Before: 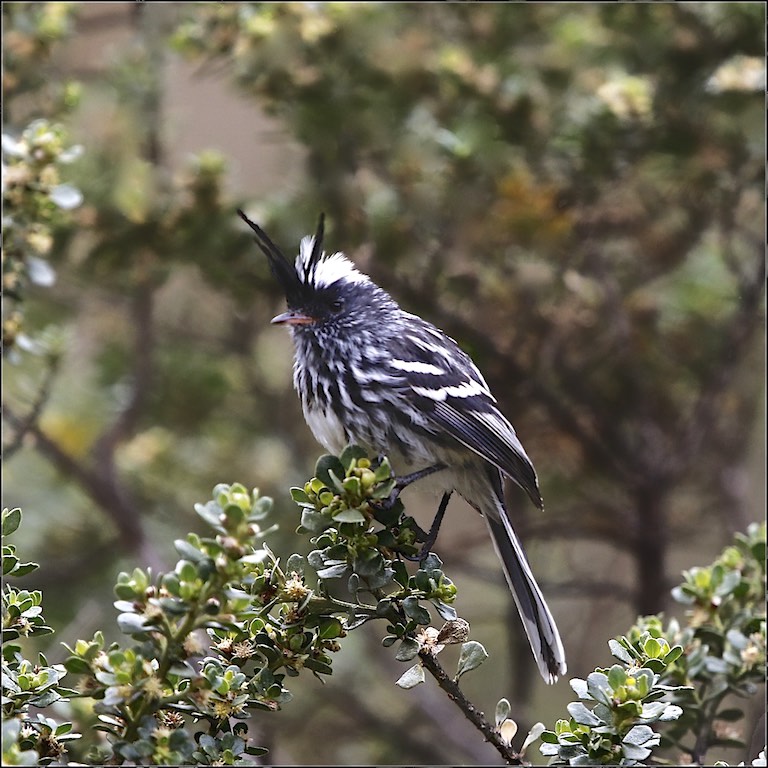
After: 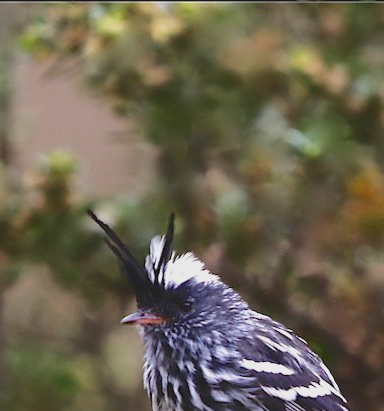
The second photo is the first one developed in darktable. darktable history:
crop: left 19.556%, right 30.401%, bottom 46.458%
lowpass: radius 0.1, contrast 0.85, saturation 1.1, unbound 0
tone equalizer: on, module defaults
